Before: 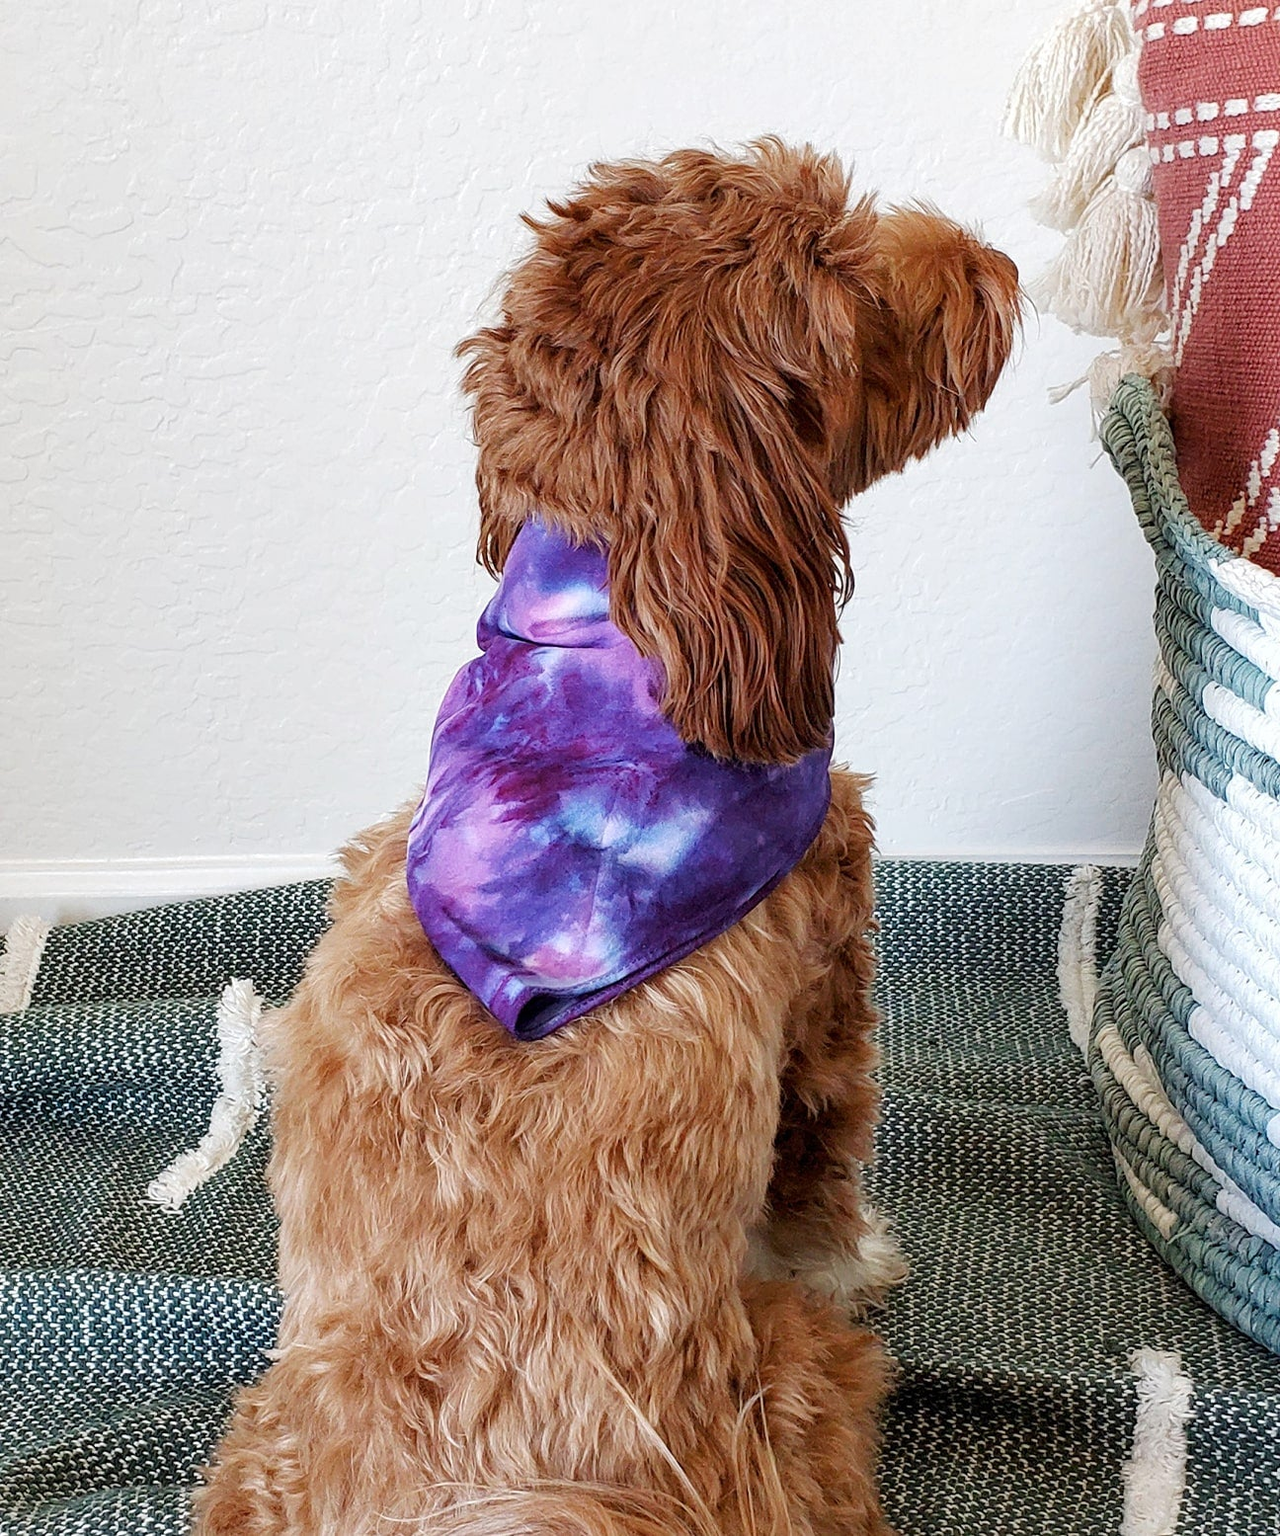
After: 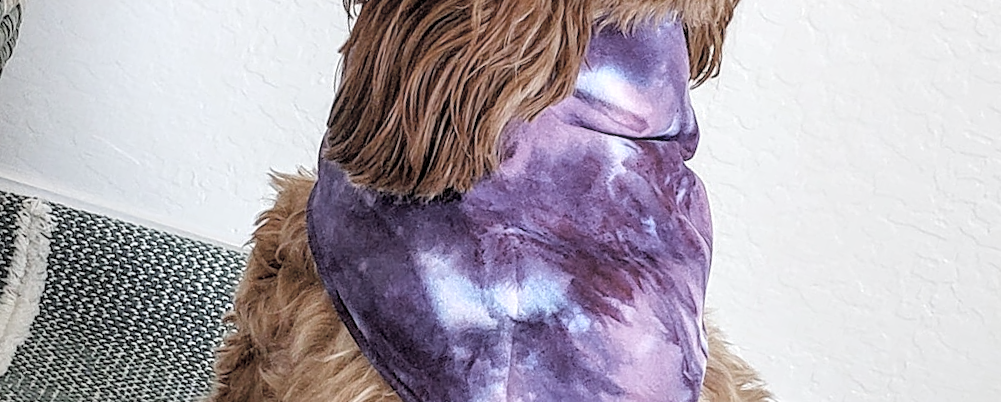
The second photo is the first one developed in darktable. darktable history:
crop and rotate: angle 16.12°, top 30.835%, bottom 35.653%
local contrast: on, module defaults
contrast brightness saturation: brightness 0.18, saturation -0.5
color zones: curves: ch0 [(0, 0.5) (0.125, 0.4) (0.25, 0.5) (0.375, 0.4) (0.5, 0.4) (0.625, 0.6) (0.75, 0.6) (0.875, 0.5)]; ch1 [(0, 0.4) (0.125, 0.5) (0.25, 0.4) (0.375, 0.4) (0.5, 0.4) (0.625, 0.4) (0.75, 0.5) (0.875, 0.4)]; ch2 [(0, 0.6) (0.125, 0.5) (0.25, 0.5) (0.375, 0.6) (0.5, 0.6) (0.625, 0.5) (0.75, 0.5) (0.875, 0.5)]
sharpen: amount 0.2
color balance rgb: perceptual saturation grading › global saturation 20%, global vibrance 20%
